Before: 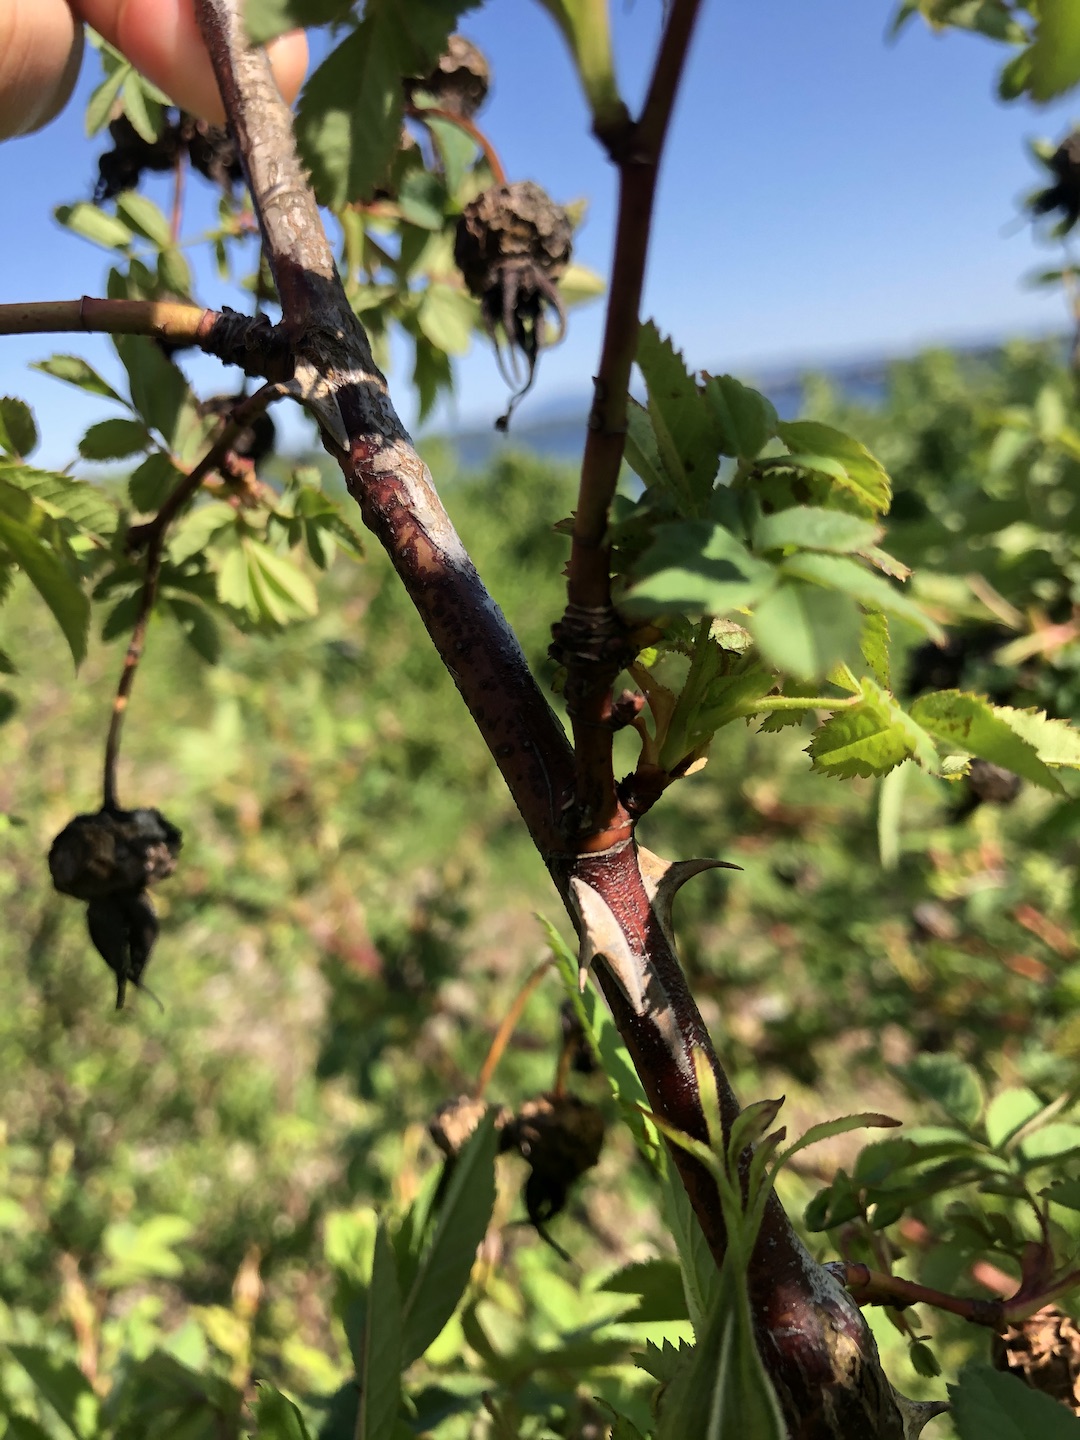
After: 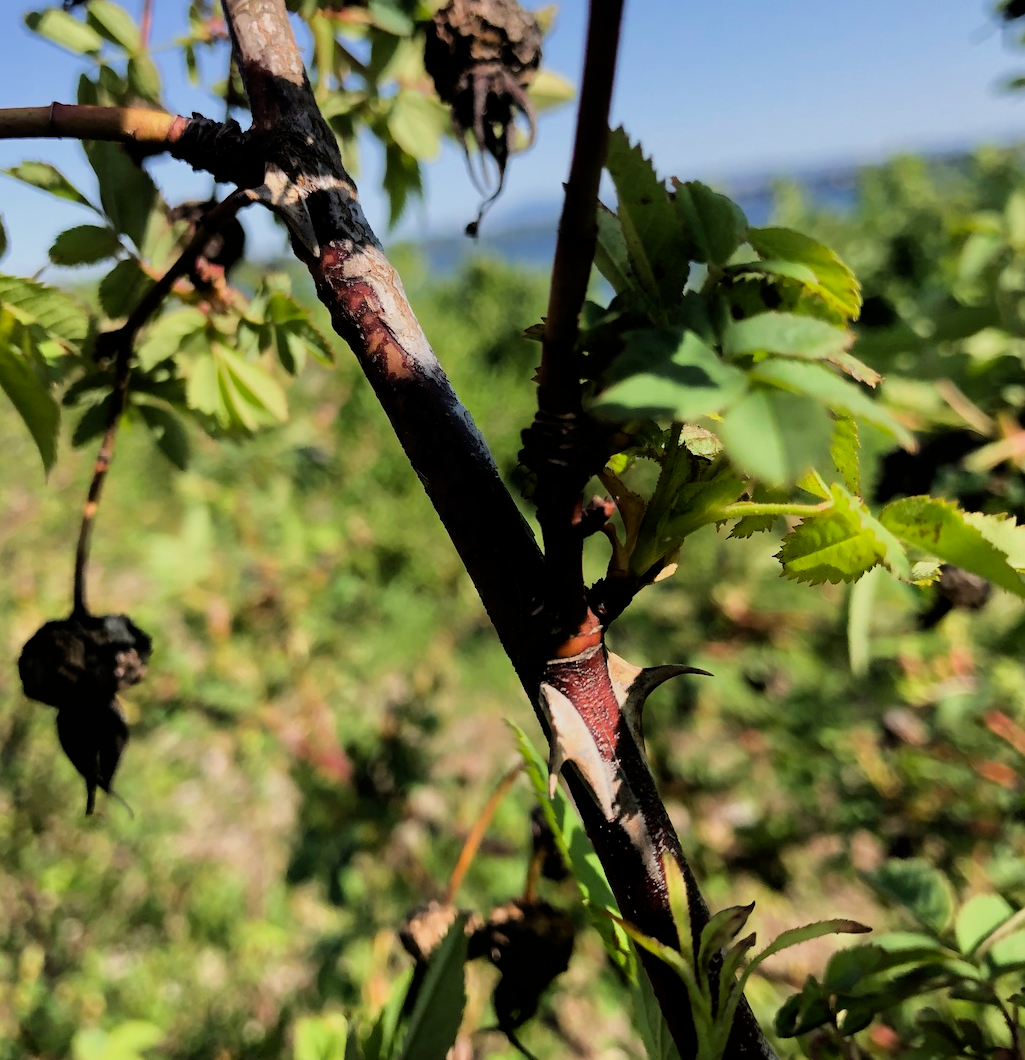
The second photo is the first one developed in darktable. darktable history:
filmic rgb: black relative exposure -7.73 EV, white relative exposure 4.38 EV, hardness 3.76, latitude 50.22%, contrast 1.1
crop and rotate: left 2.906%, top 13.529%, right 2.107%, bottom 12.805%
